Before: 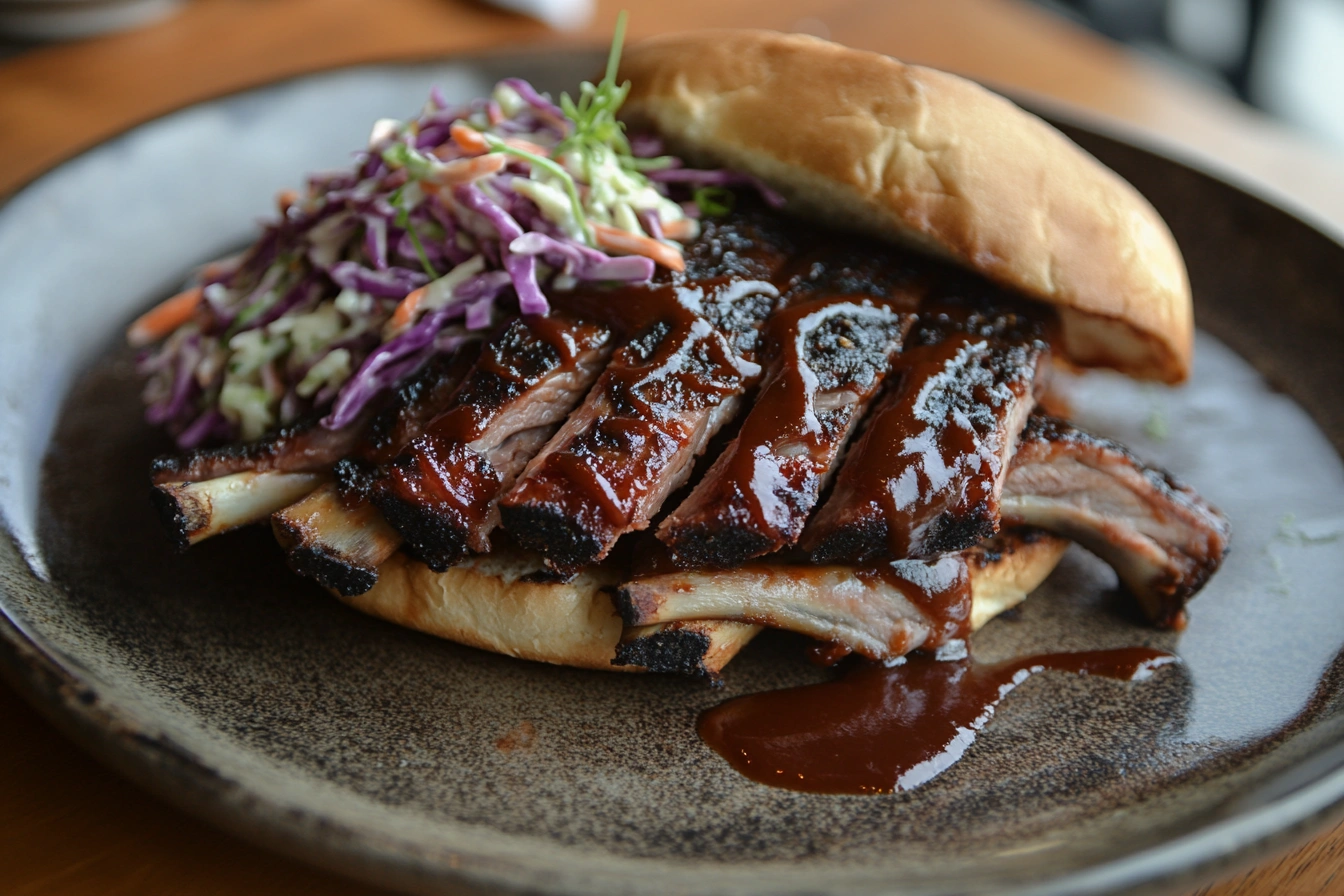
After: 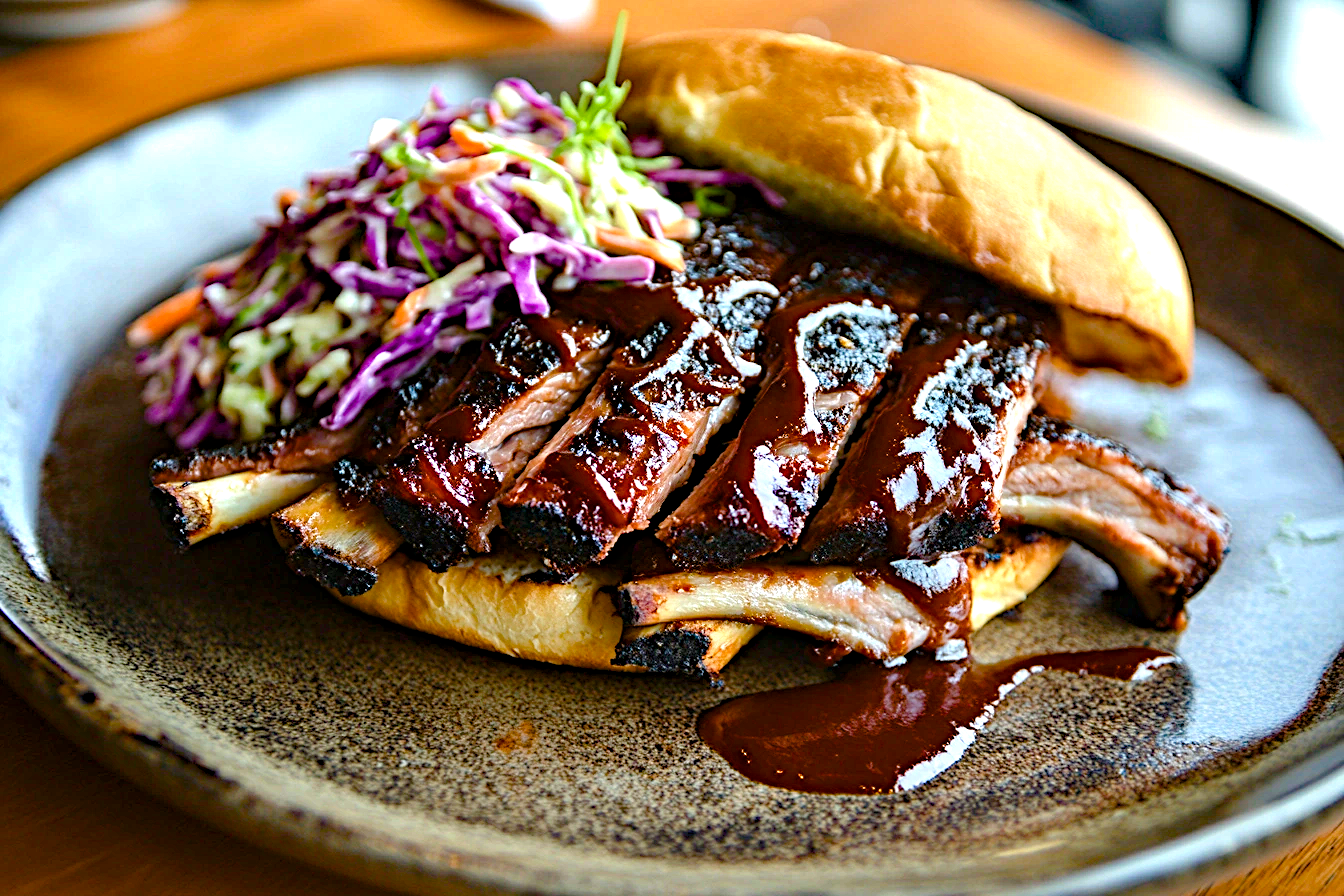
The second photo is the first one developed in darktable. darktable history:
diffuse or sharpen "sharpen demosaicing: AA filter": edge sensitivity 1, 1st order anisotropy 100%, 2nd order anisotropy 100%, 3rd order anisotropy 100%, 4th order anisotropy 100%, 1st order speed -25%, 2nd order speed -25%, 3rd order speed -25%, 4th order speed -25%
contrast equalizer: octaves 7, y [[0.6 ×6], [0.55 ×6], [0 ×6], [0 ×6], [0 ×6]], mix 0.3
haze removal: adaptive false
color balance rgb "light contrast": perceptual brilliance grading › highlights 10%, perceptual brilliance grading › mid-tones 5%, perceptual brilliance grading › shadows -10%
color balance rgb: perceptual saturation grading › global saturation 20%, perceptual saturation grading › highlights -25%, perceptual saturation grading › shadows 50.52%, global vibrance 40.24%
exposure: black level correction 0, exposure 1 EV, compensate exposure bias true, compensate highlight preservation false
